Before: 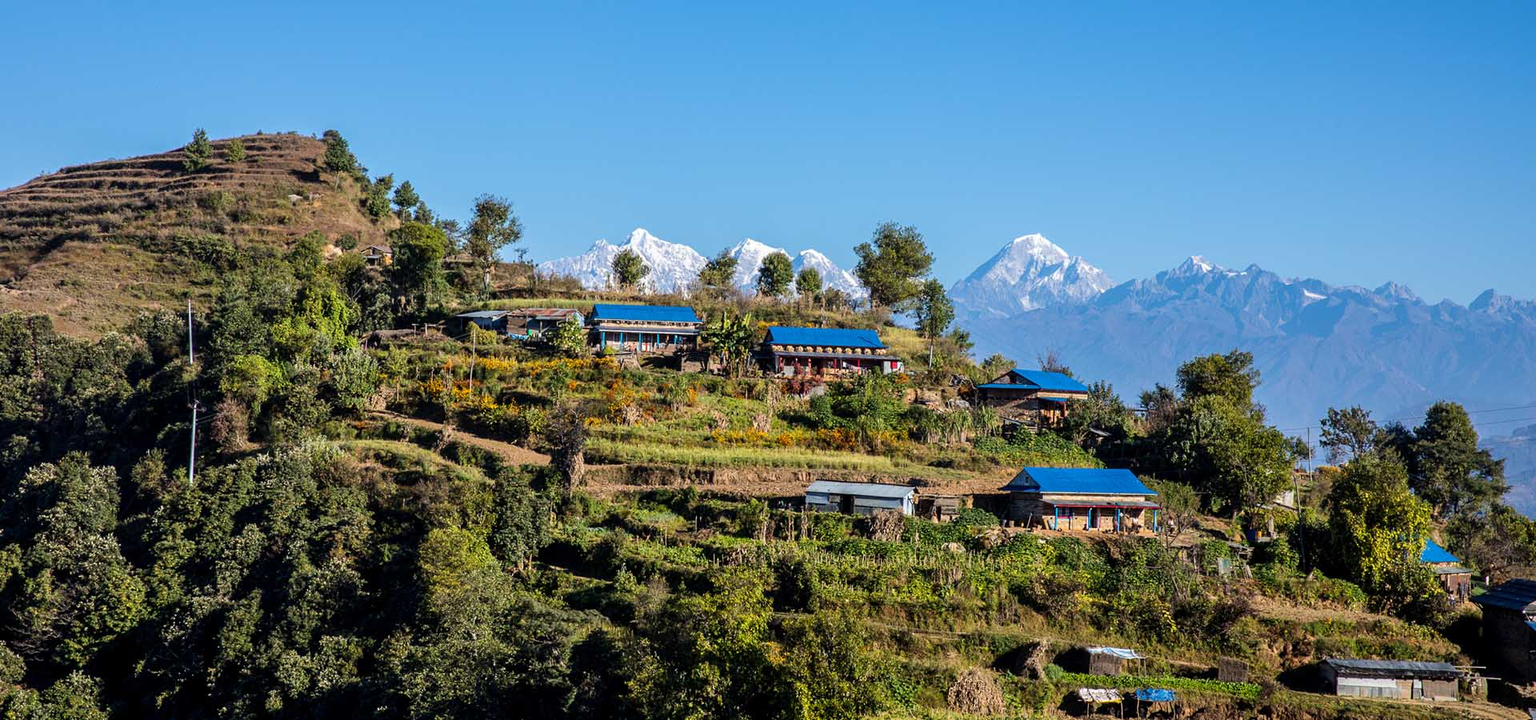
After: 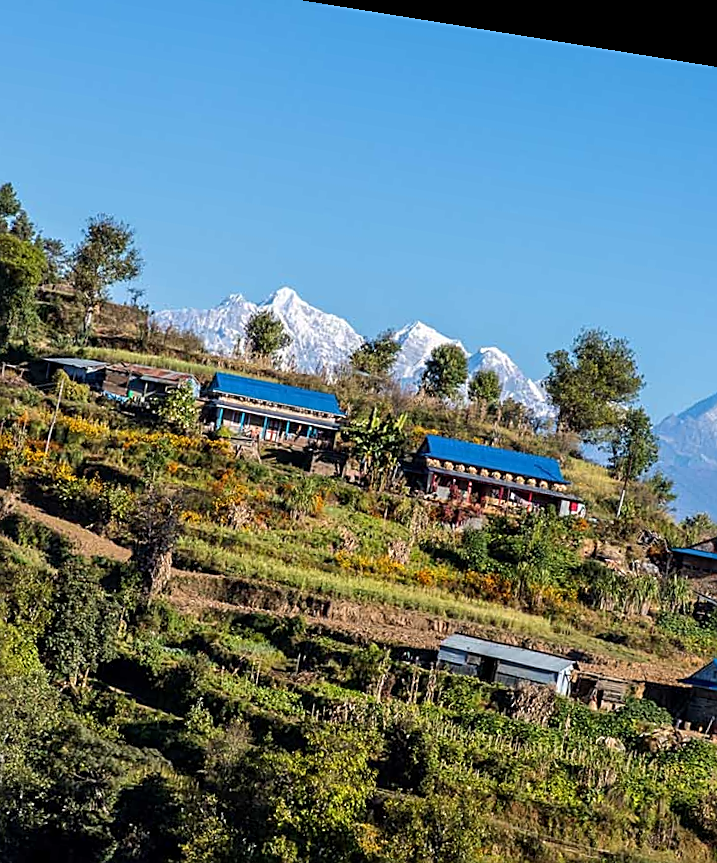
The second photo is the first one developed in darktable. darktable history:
rotate and perspective: rotation 9.12°, automatic cropping off
exposure: exposure -0.01 EV, compensate highlight preservation false
crop and rotate: left 29.476%, top 10.214%, right 35.32%, bottom 17.333%
sharpen: on, module defaults
